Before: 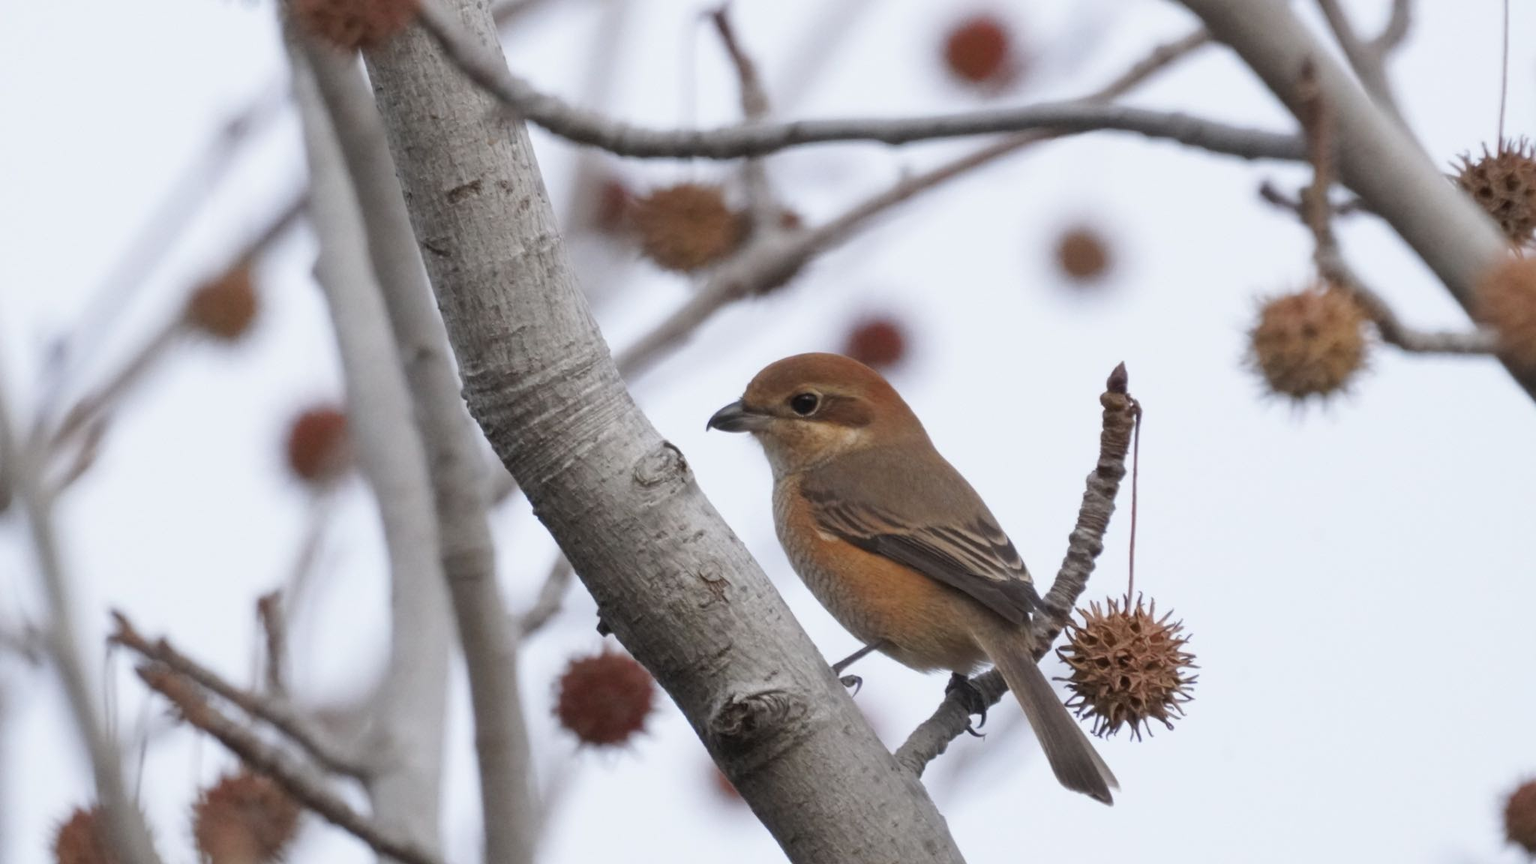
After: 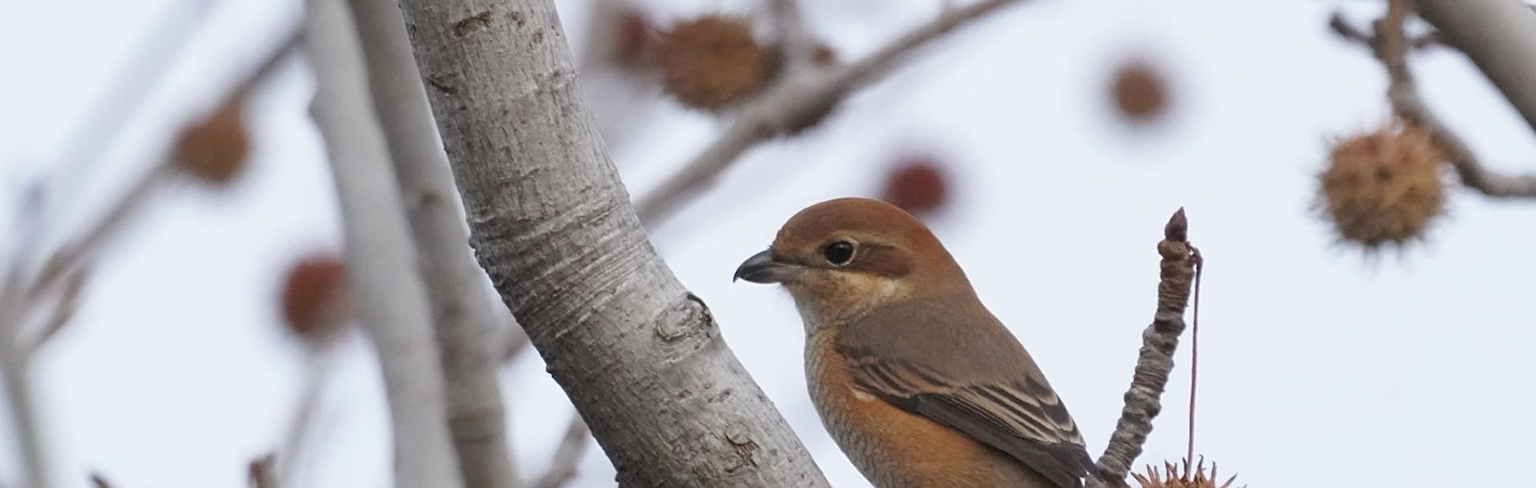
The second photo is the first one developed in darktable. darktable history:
sharpen: on, module defaults
crop: left 1.753%, top 19.656%, right 5.457%, bottom 27.885%
